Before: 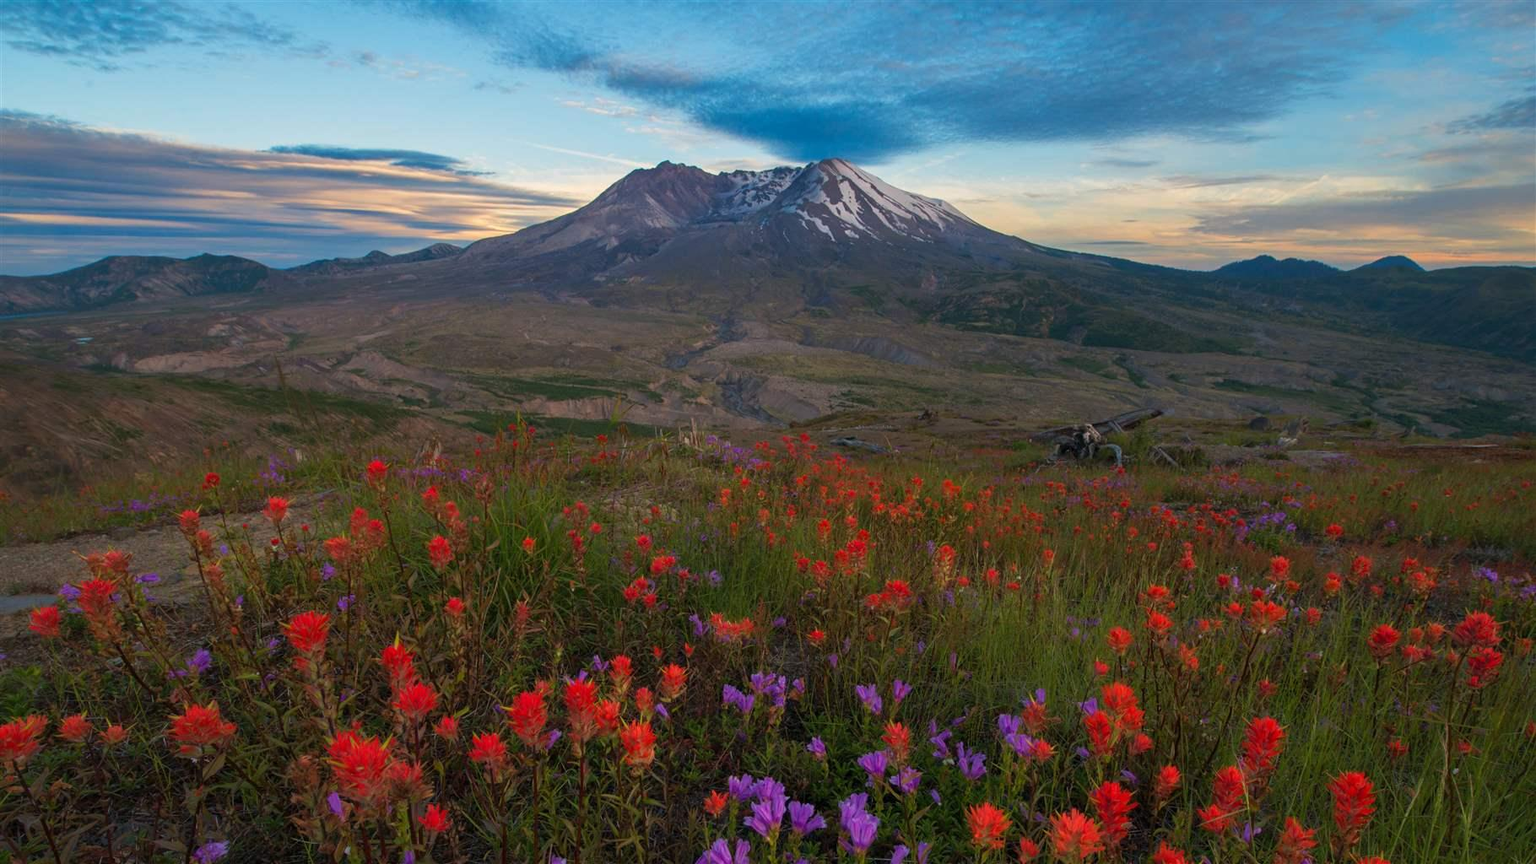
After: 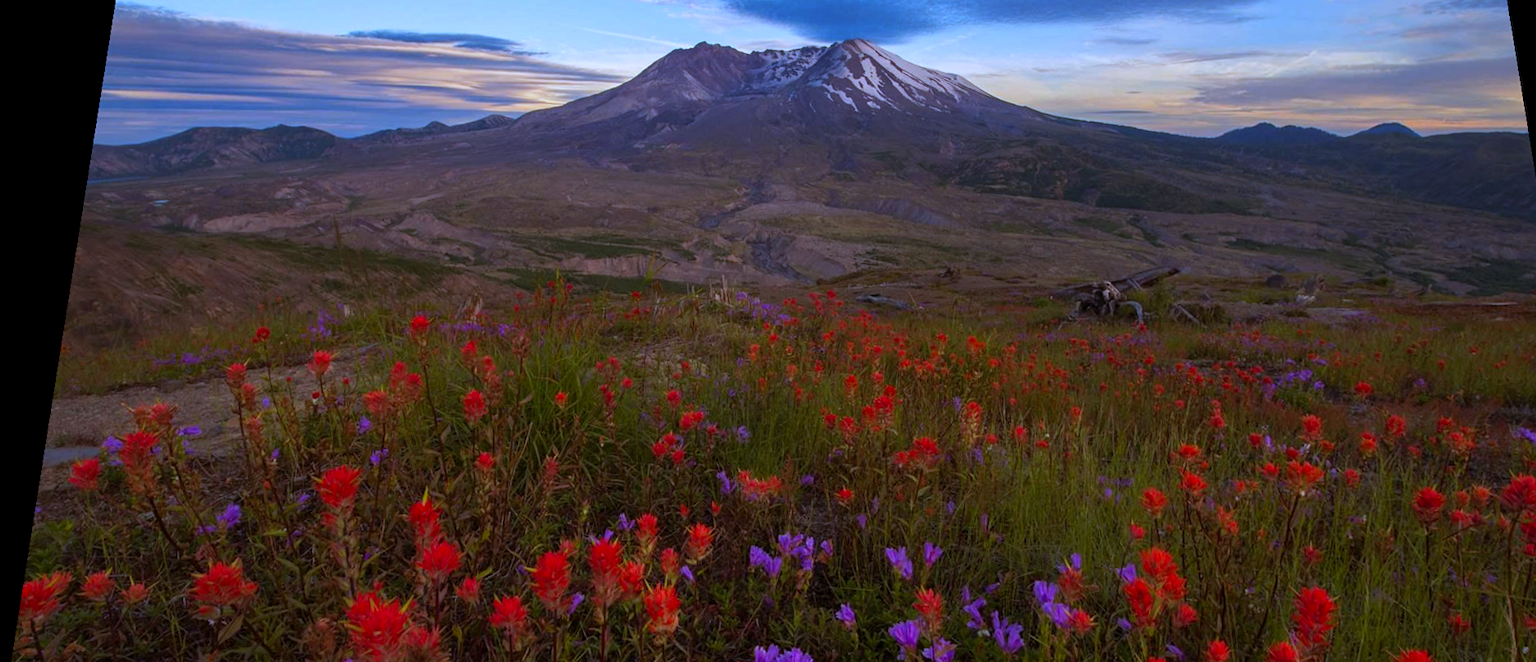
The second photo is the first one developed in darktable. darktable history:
rgb levels: mode RGB, independent channels, levels [[0, 0.5, 1], [0, 0.521, 1], [0, 0.536, 1]]
rotate and perspective: rotation 0.128°, lens shift (vertical) -0.181, lens shift (horizontal) -0.044, shear 0.001, automatic cropping off
crop and rotate: angle 0.03°, top 11.643%, right 5.651%, bottom 11.189%
white balance: red 0.871, blue 1.249
